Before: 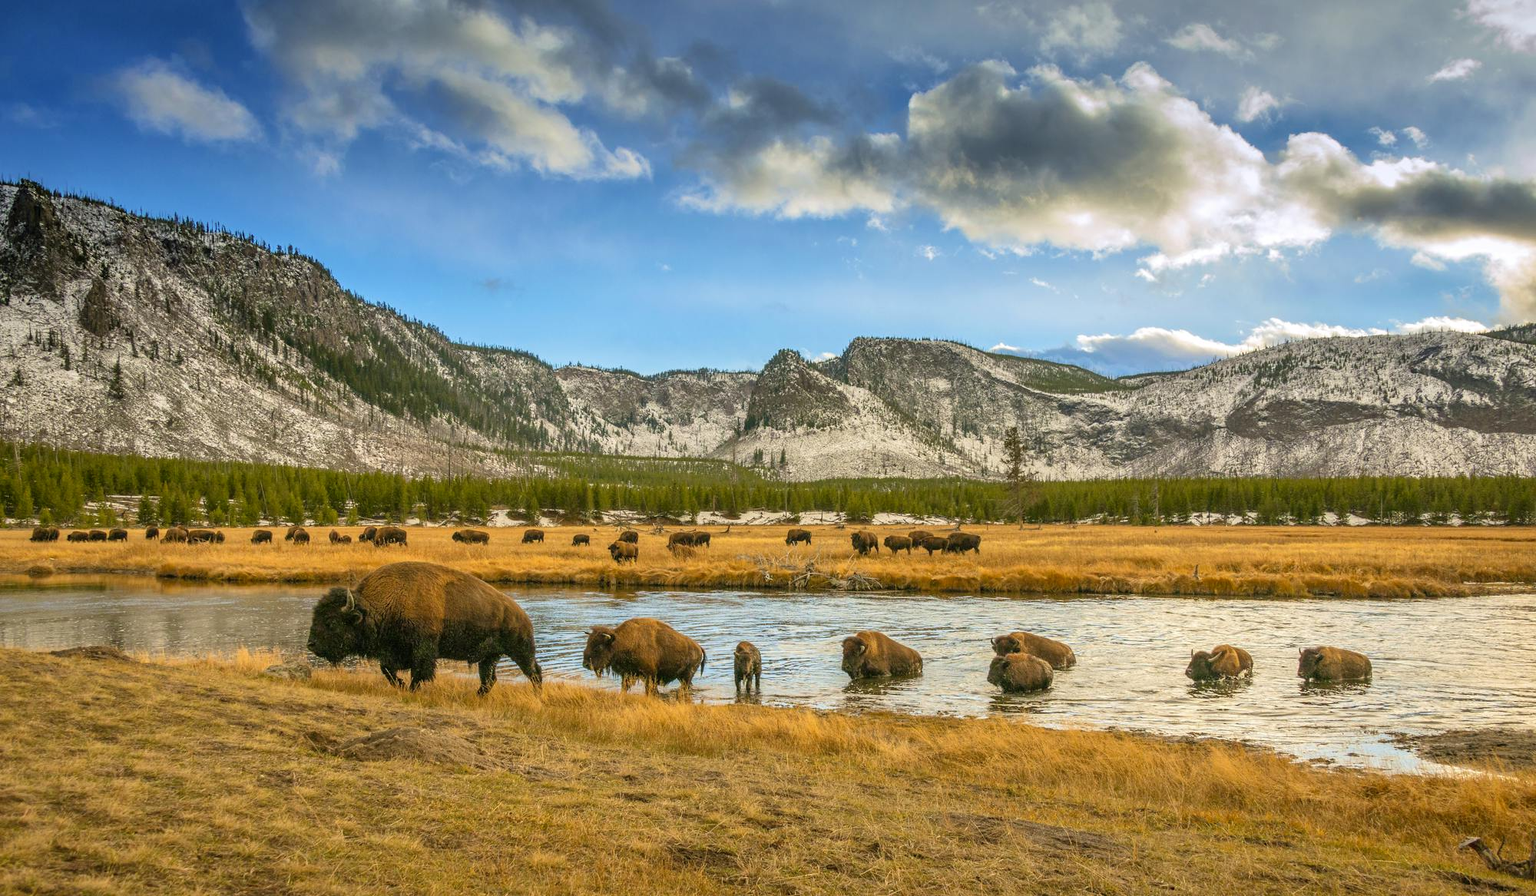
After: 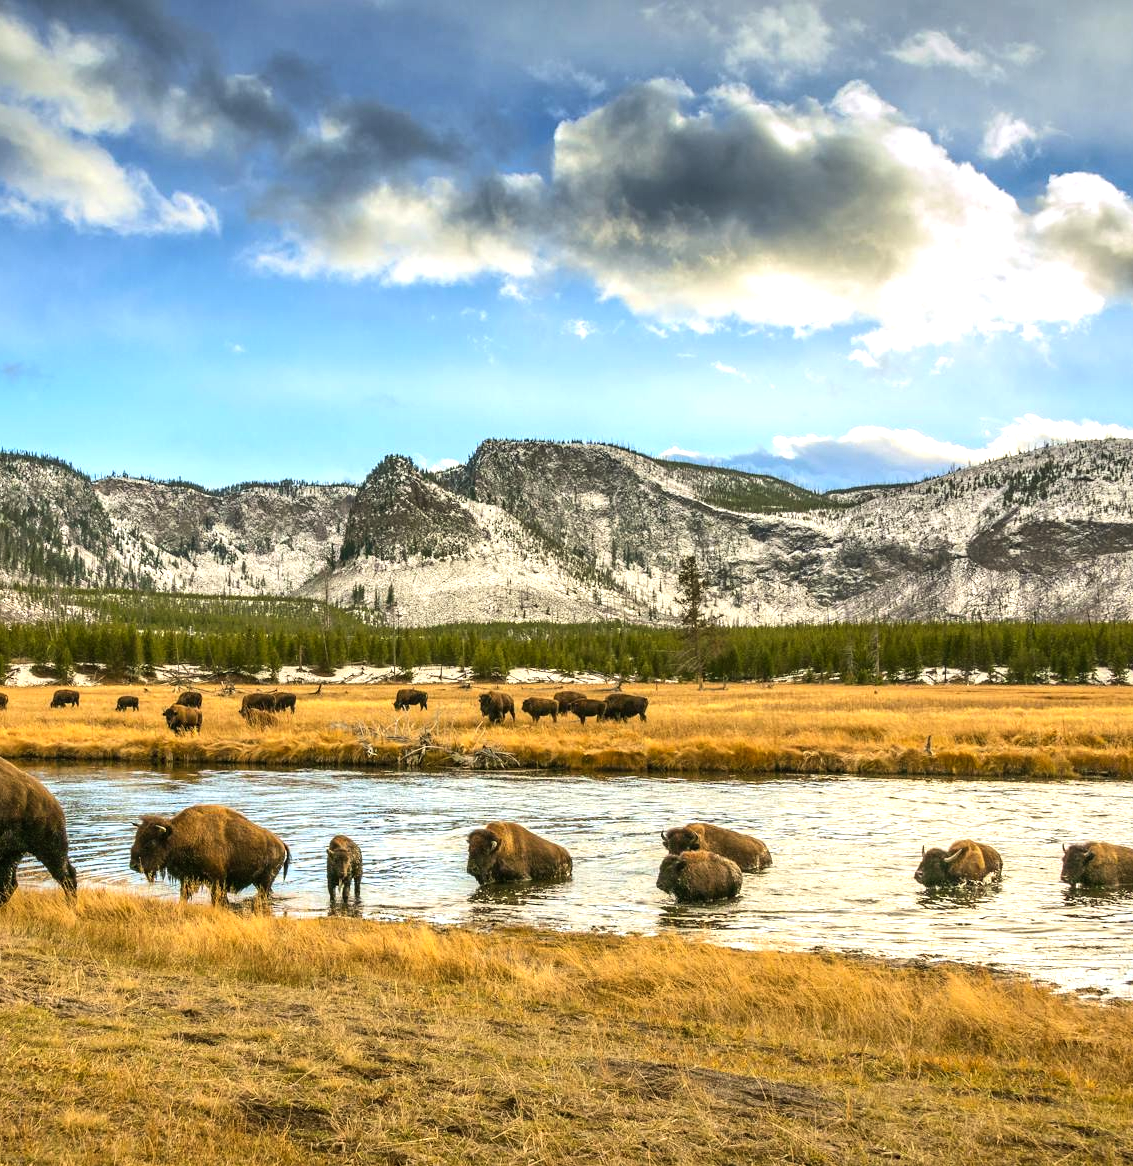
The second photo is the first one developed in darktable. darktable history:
tone equalizer: -8 EV -0.75 EV, -7 EV -0.7 EV, -6 EV -0.6 EV, -5 EV -0.4 EV, -3 EV 0.4 EV, -2 EV 0.6 EV, -1 EV 0.7 EV, +0 EV 0.75 EV, edges refinement/feathering 500, mask exposure compensation -1.57 EV, preserve details no
crop: left 31.458%, top 0%, right 11.876%
